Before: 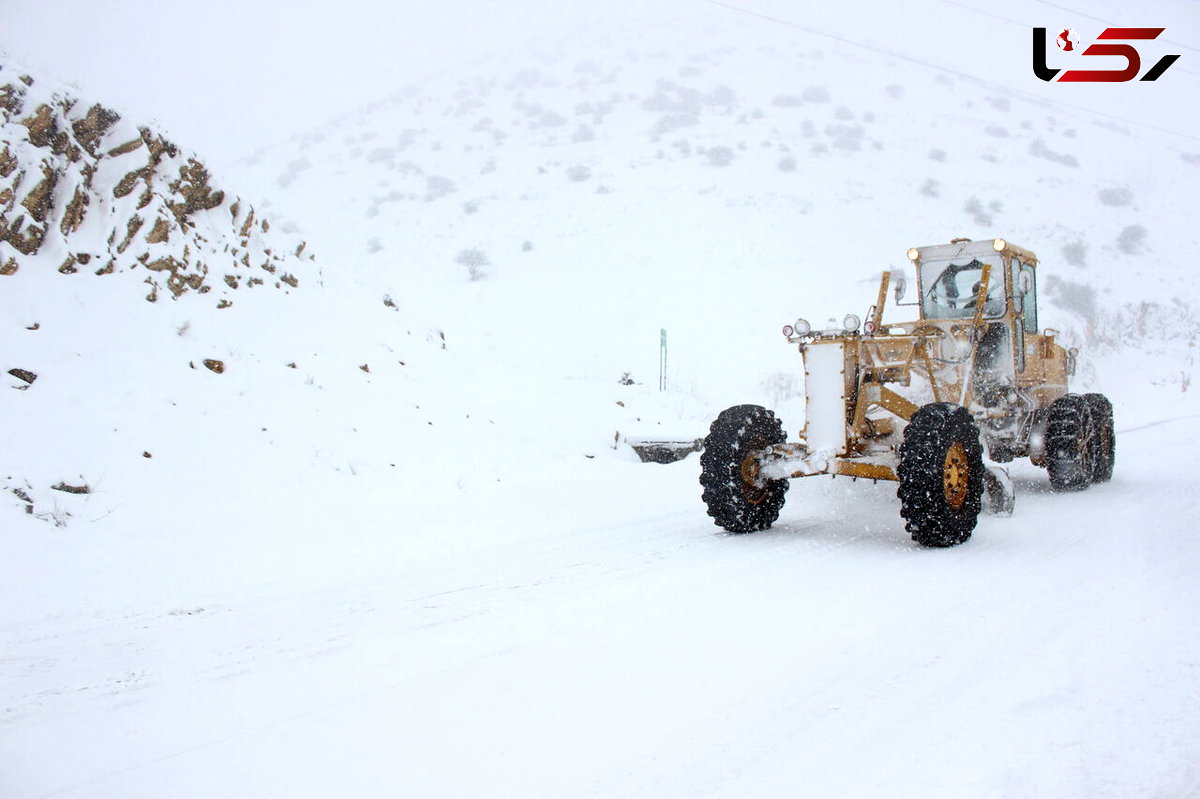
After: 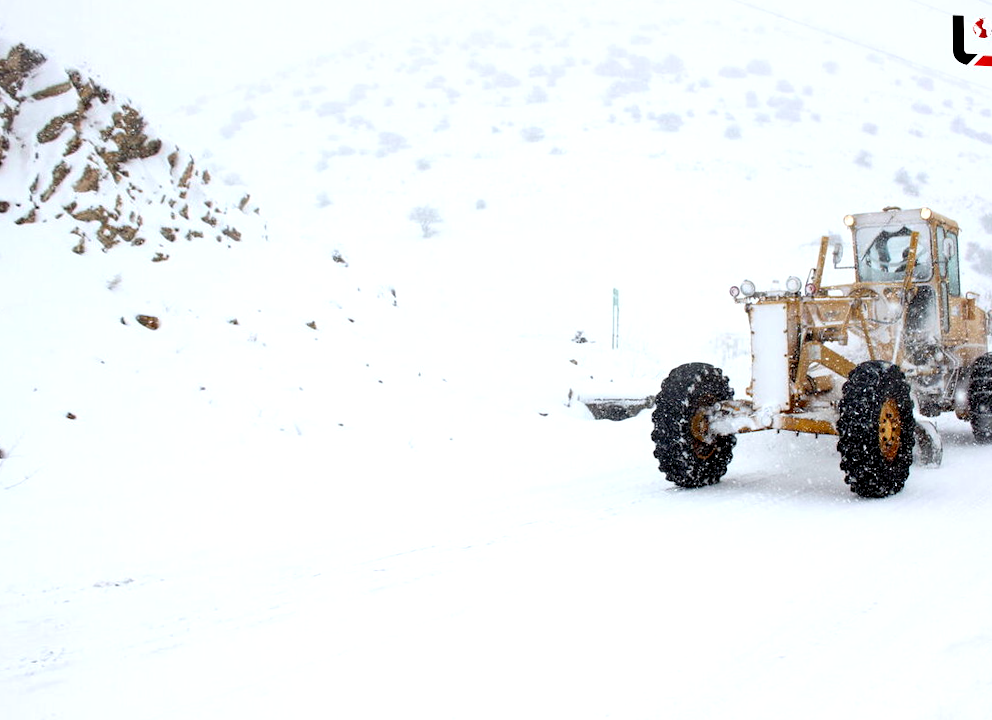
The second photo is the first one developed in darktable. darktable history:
crop: left 7.598%, right 7.873%
tone equalizer: on, module defaults
exposure: black level correction 0.007, exposure 0.159 EV, compensate highlight preservation false
levels: levels [0, 0.492, 0.984]
rotate and perspective: rotation -0.013°, lens shift (vertical) -0.027, lens shift (horizontal) 0.178, crop left 0.016, crop right 0.989, crop top 0.082, crop bottom 0.918
